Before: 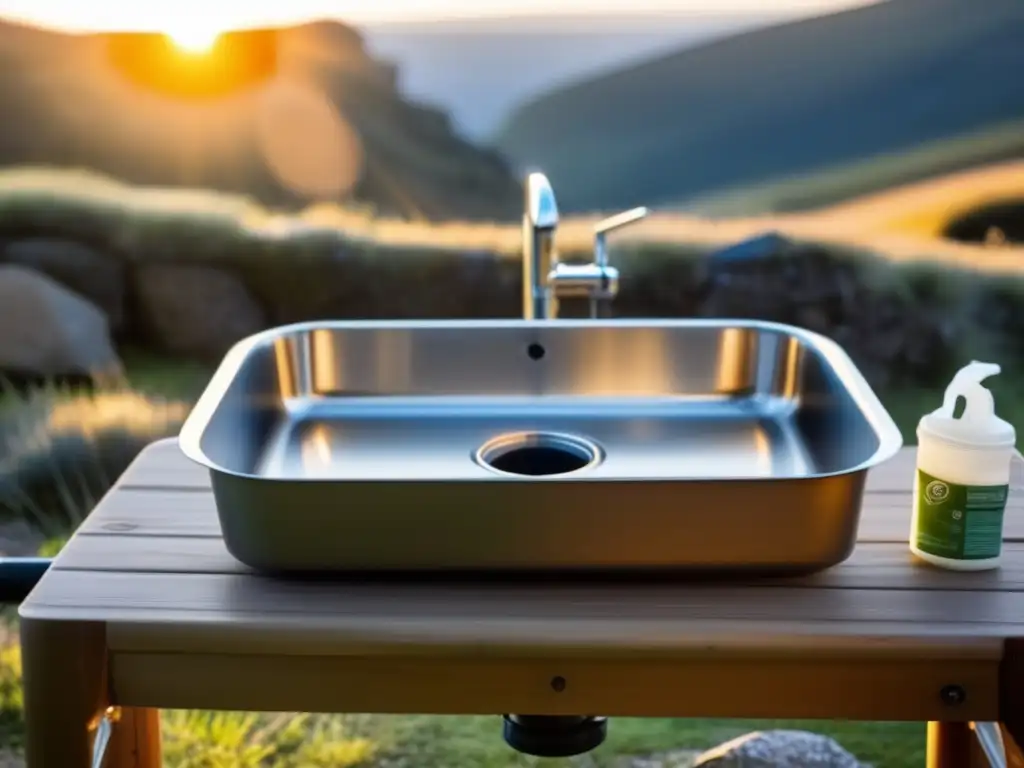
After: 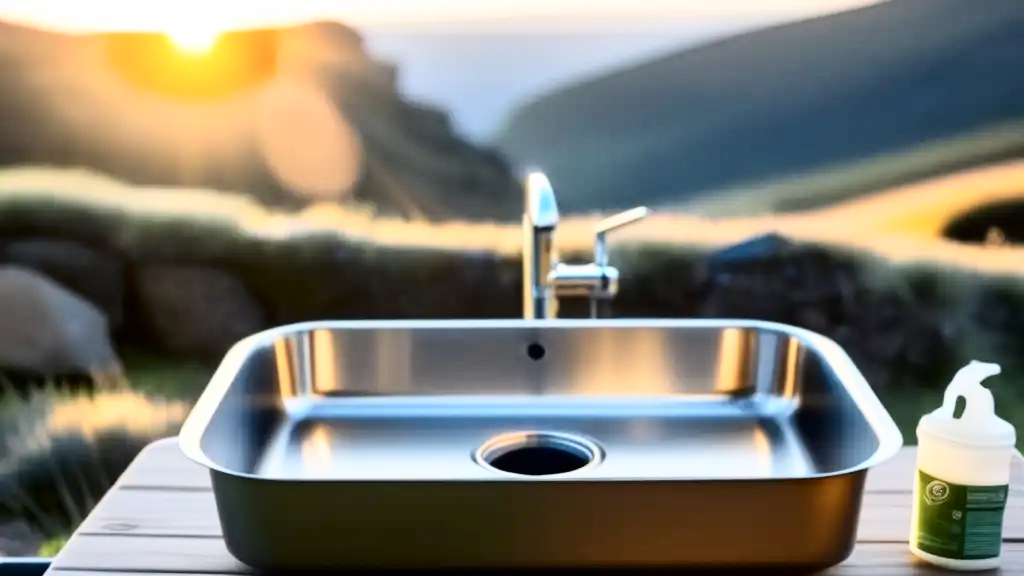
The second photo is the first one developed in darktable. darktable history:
tone curve: curves: ch0 [(0, 0) (0.004, 0.001) (0.02, 0.008) (0.218, 0.218) (0.664, 0.774) (0.832, 0.914) (1, 1)], color space Lab, independent channels, preserve colors none
contrast brightness saturation: contrast 0.136
crop: bottom 24.985%
